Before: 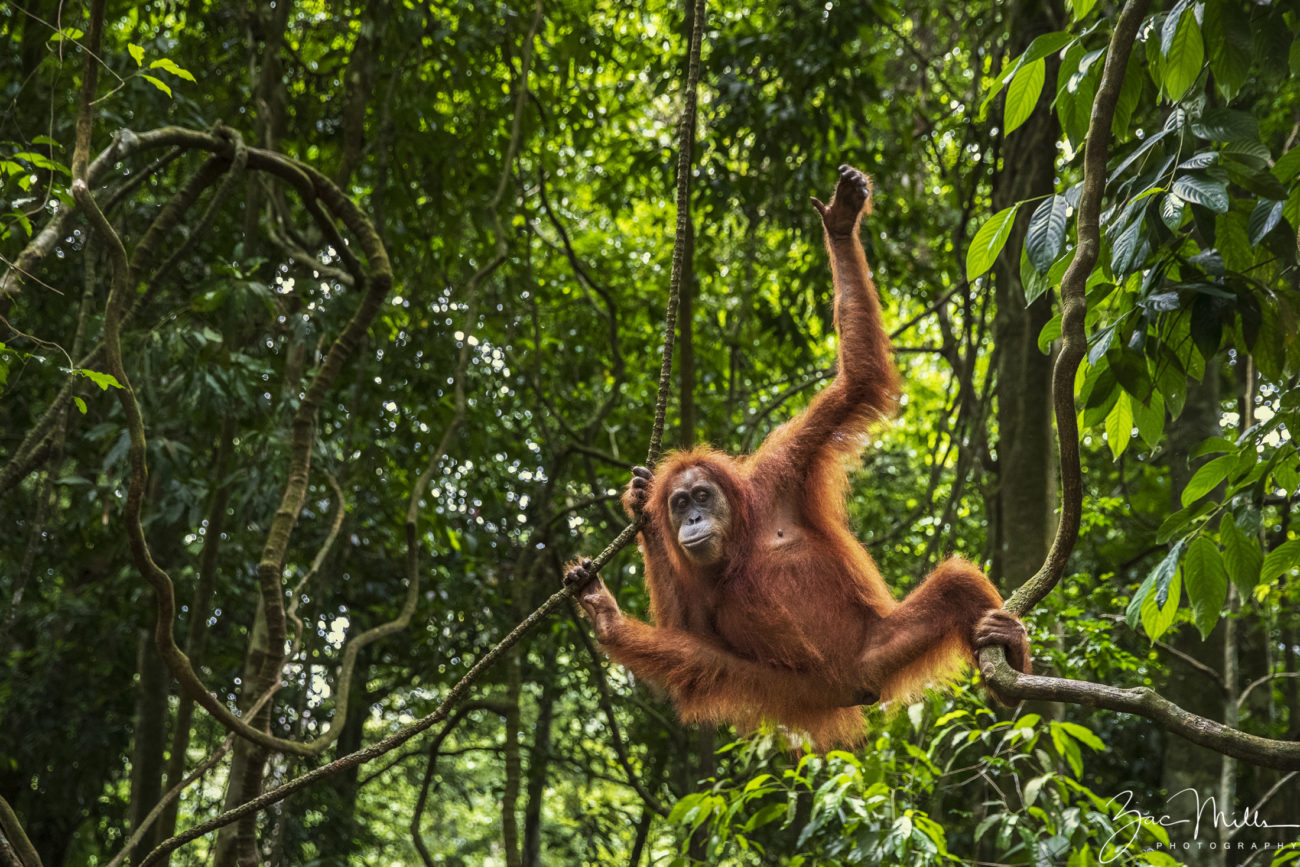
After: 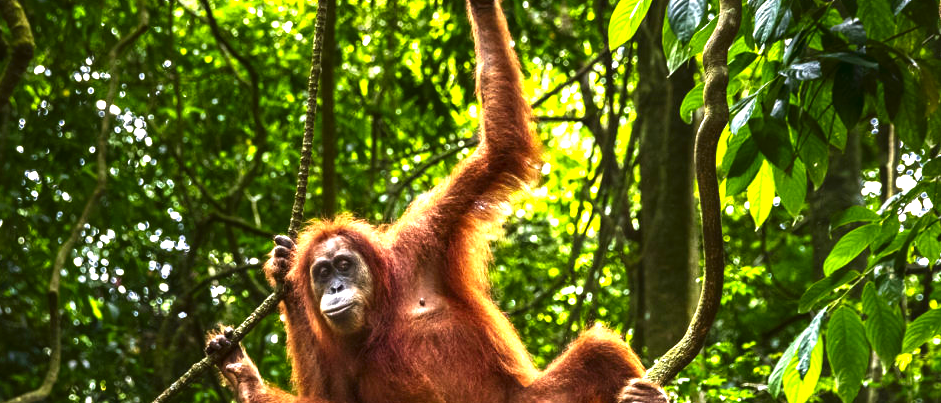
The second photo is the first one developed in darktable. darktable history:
exposure: black level correction -0.002, exposure 1.328 EV, compensate highlight preservation false
crop and rotate: left 27.57%, top 26.73%, bottom 26.74%
contrast brightness saturation: brightness -0.254, saturation 0.2
